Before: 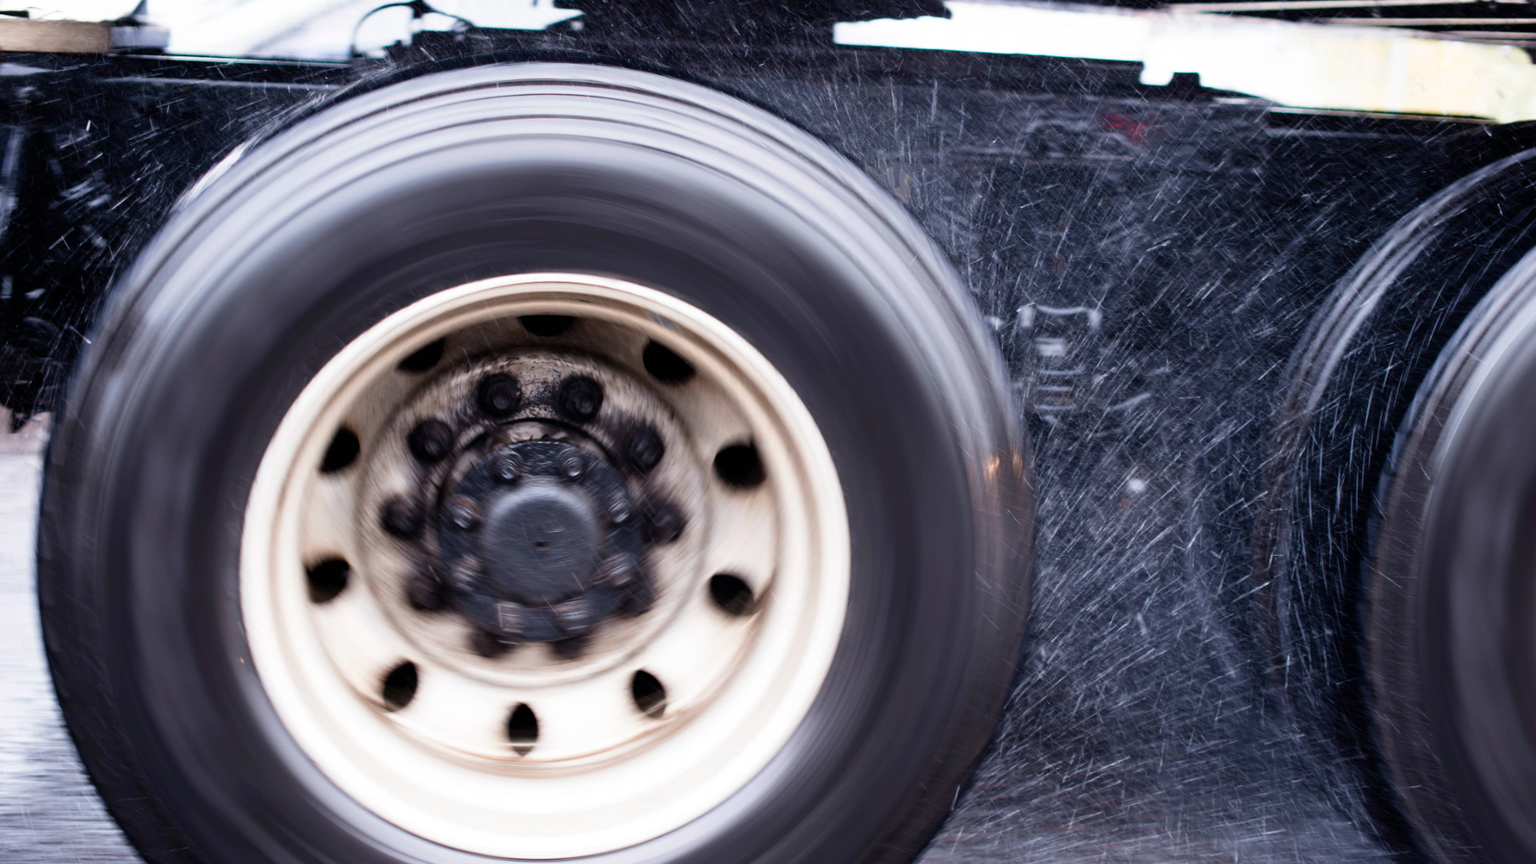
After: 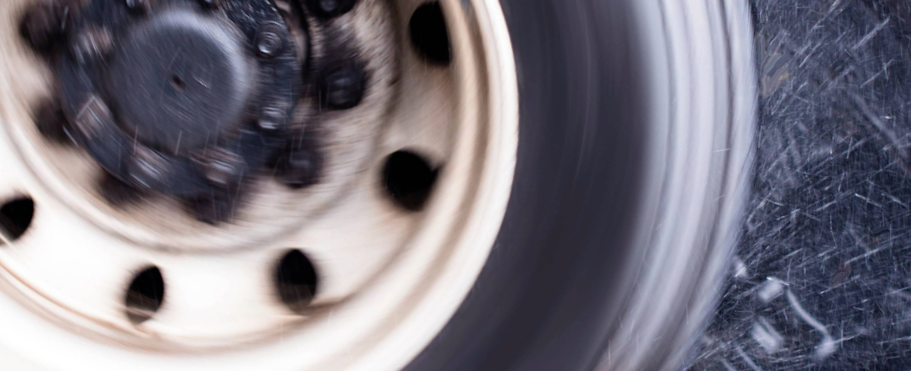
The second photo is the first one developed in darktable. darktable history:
crop and rotate: angle -44.53°, top 16.391%, right 0.775%, bottom 11.702%
